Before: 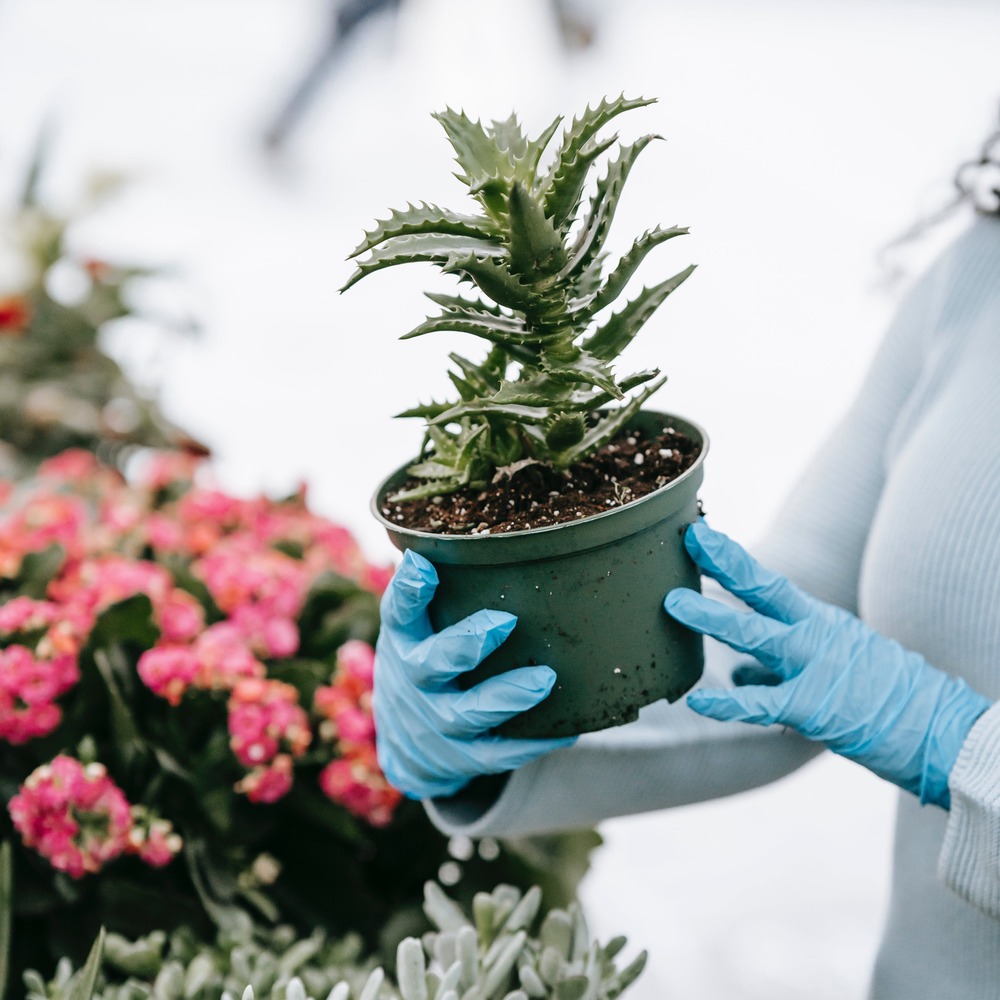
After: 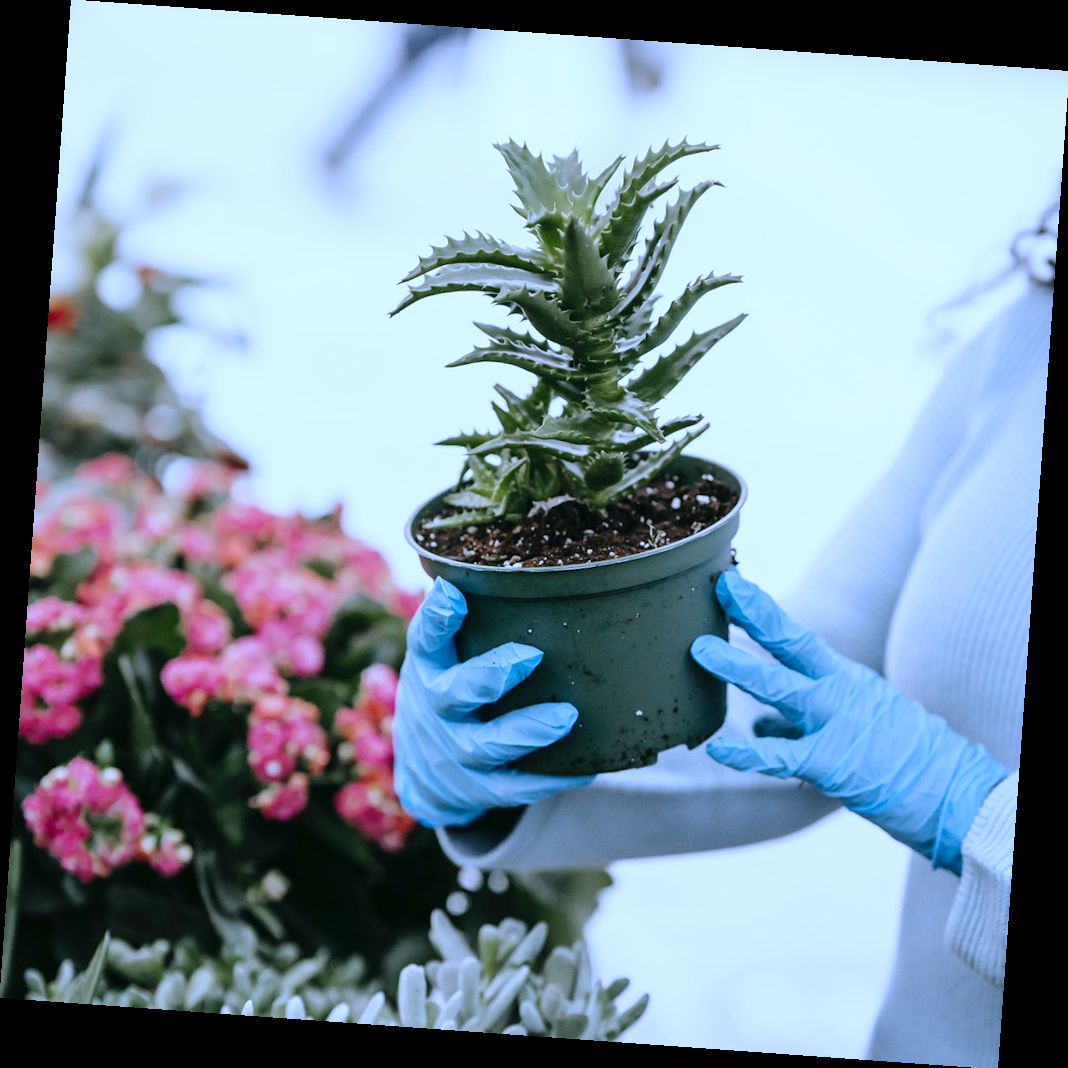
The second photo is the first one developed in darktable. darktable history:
white balance: red 0.871, blue 1.249
rotate and perspective: rotation 4.1°, automatic cropping off
